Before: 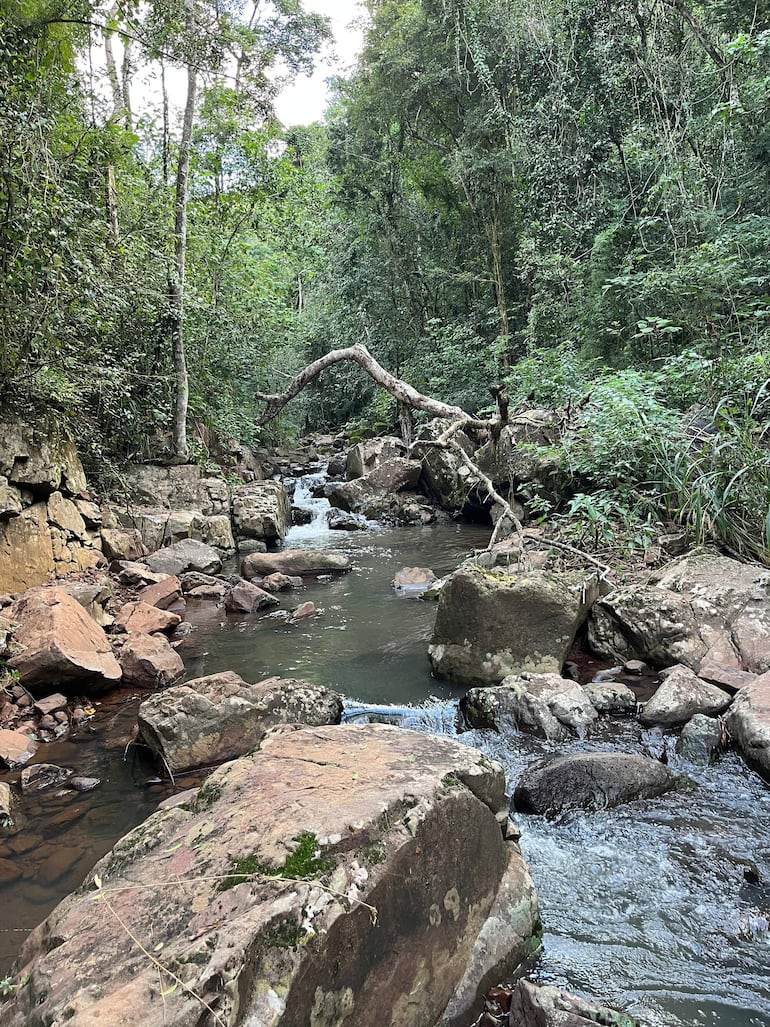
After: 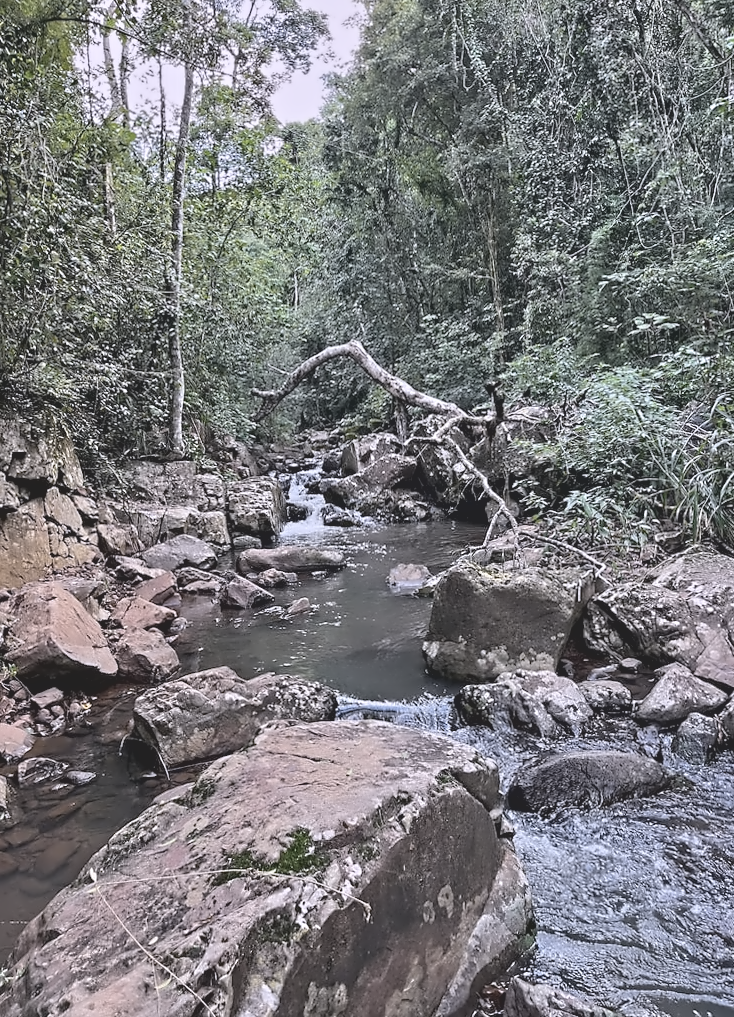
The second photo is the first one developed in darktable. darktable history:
contrast equalizer: octaves 7, y [[0.5, 0.542, 0.583, 0.625, 0.667, 0.708], [0.5 ×6], [0.5 ×6], [0, 0.033, 0.067, 0.1, 0.133, 0.167], [0, 0.05, 0.1, 0.15, 0.2, 0.25]]
crop: right 4.126%, bottom 0.031%
white balance: red 1.042, blue 1.17
rotate and perspective: rotation 0.192°, lens shift (horizontal) -0.015, crop left 0.005, crop right 0.996, crop top 0.006, crop bottom 0.99
contrast brightness saturation: contrast -0.26, saturation -0.43
